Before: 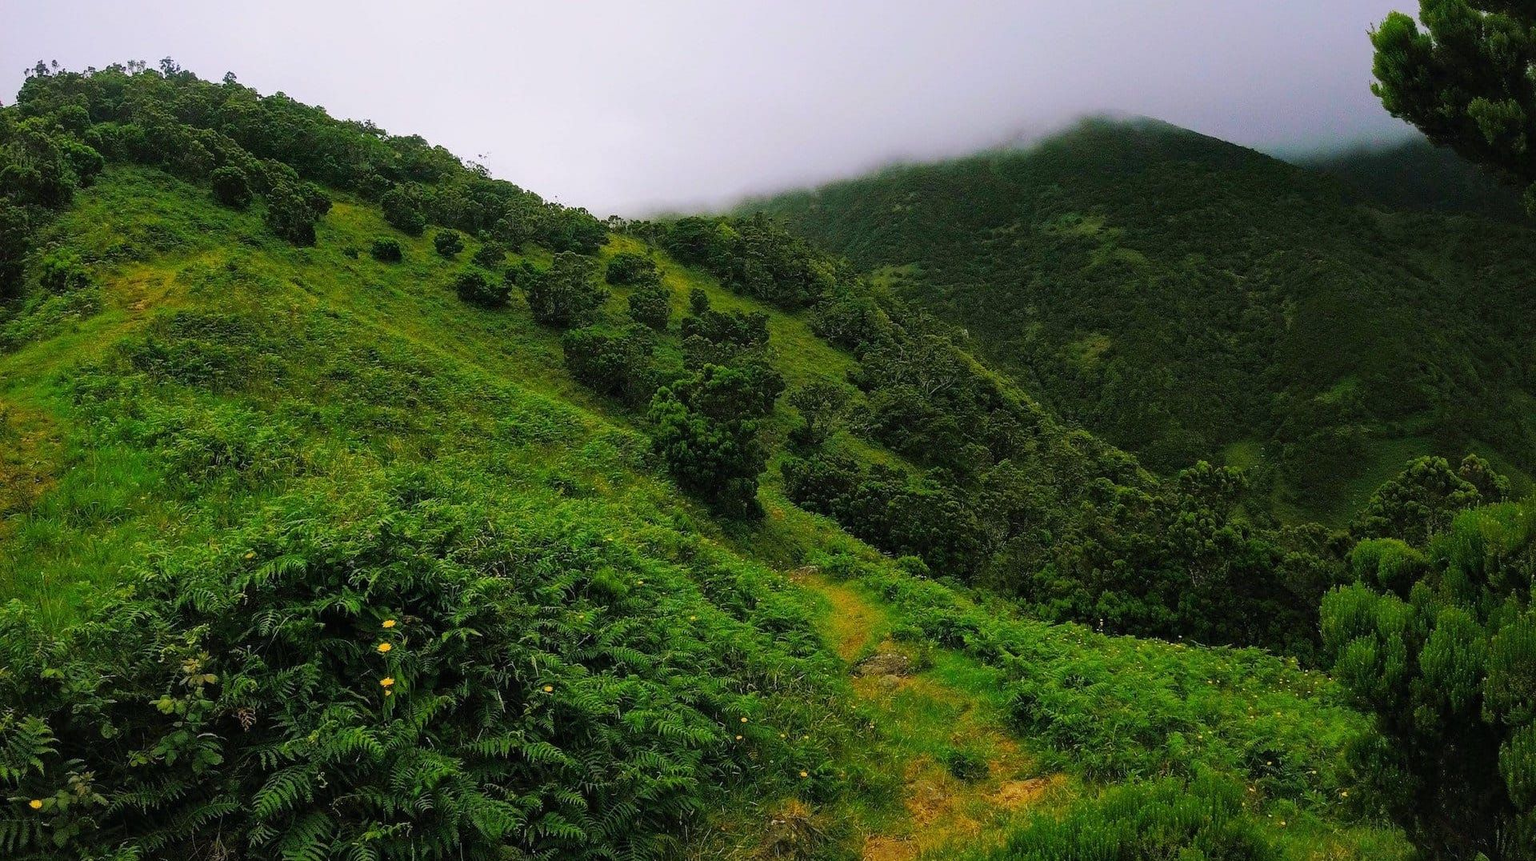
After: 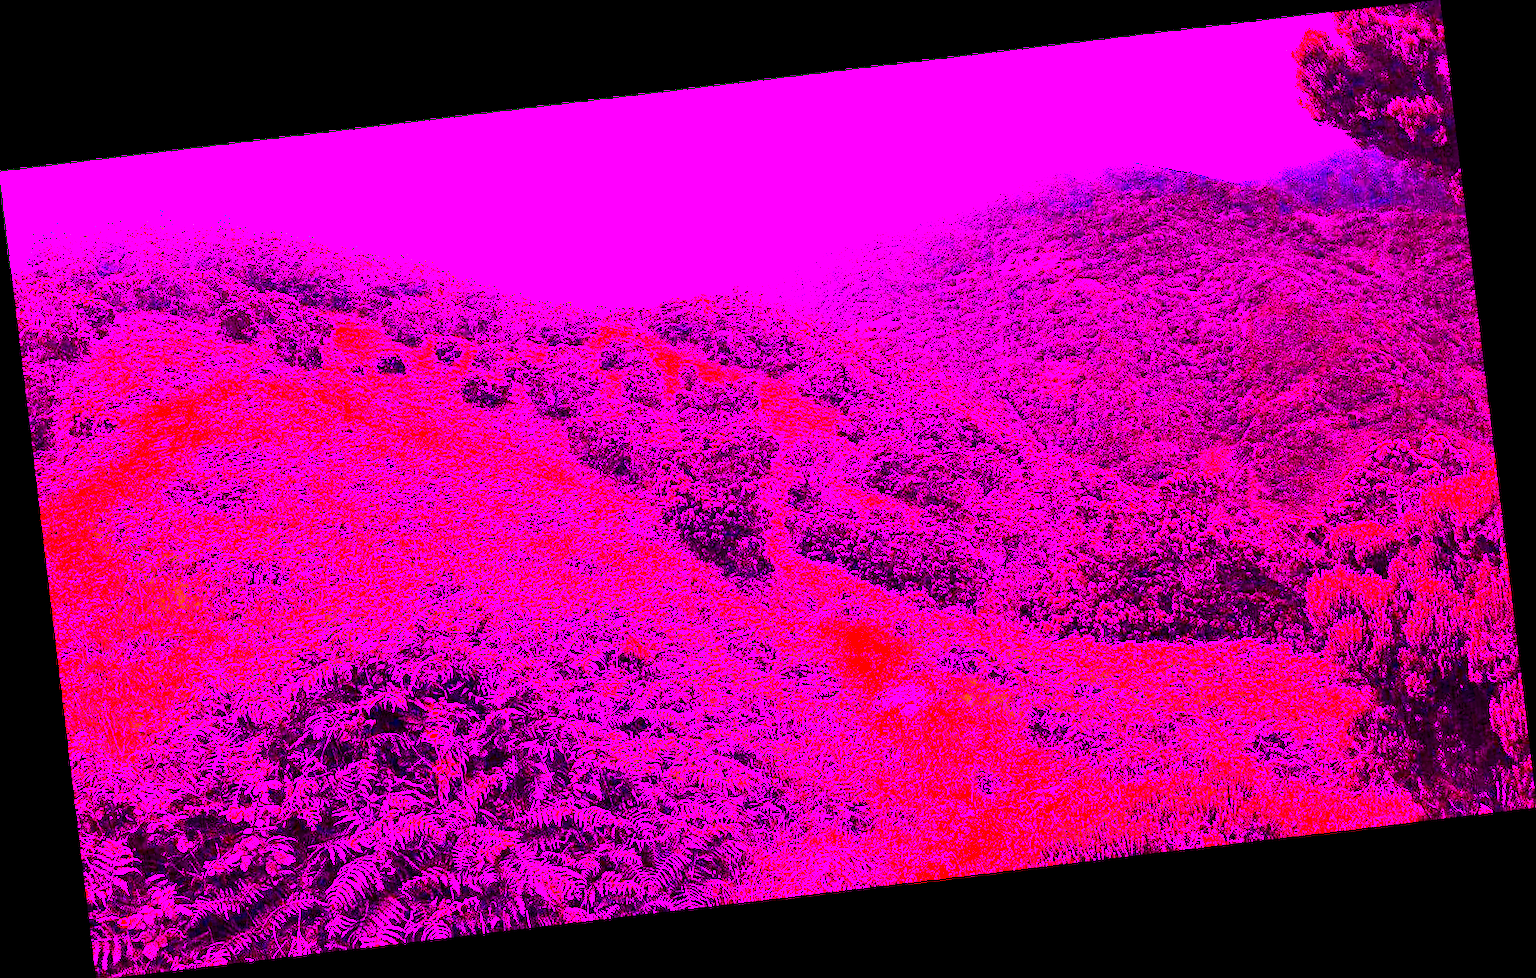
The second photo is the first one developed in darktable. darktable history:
contrast brightness saturation: contrast 0.19, brightness -0.11, saturation 0.21
rotate and perspective: rotation -6.83°, automatic cropping off
white balance: red 8, blue 8
